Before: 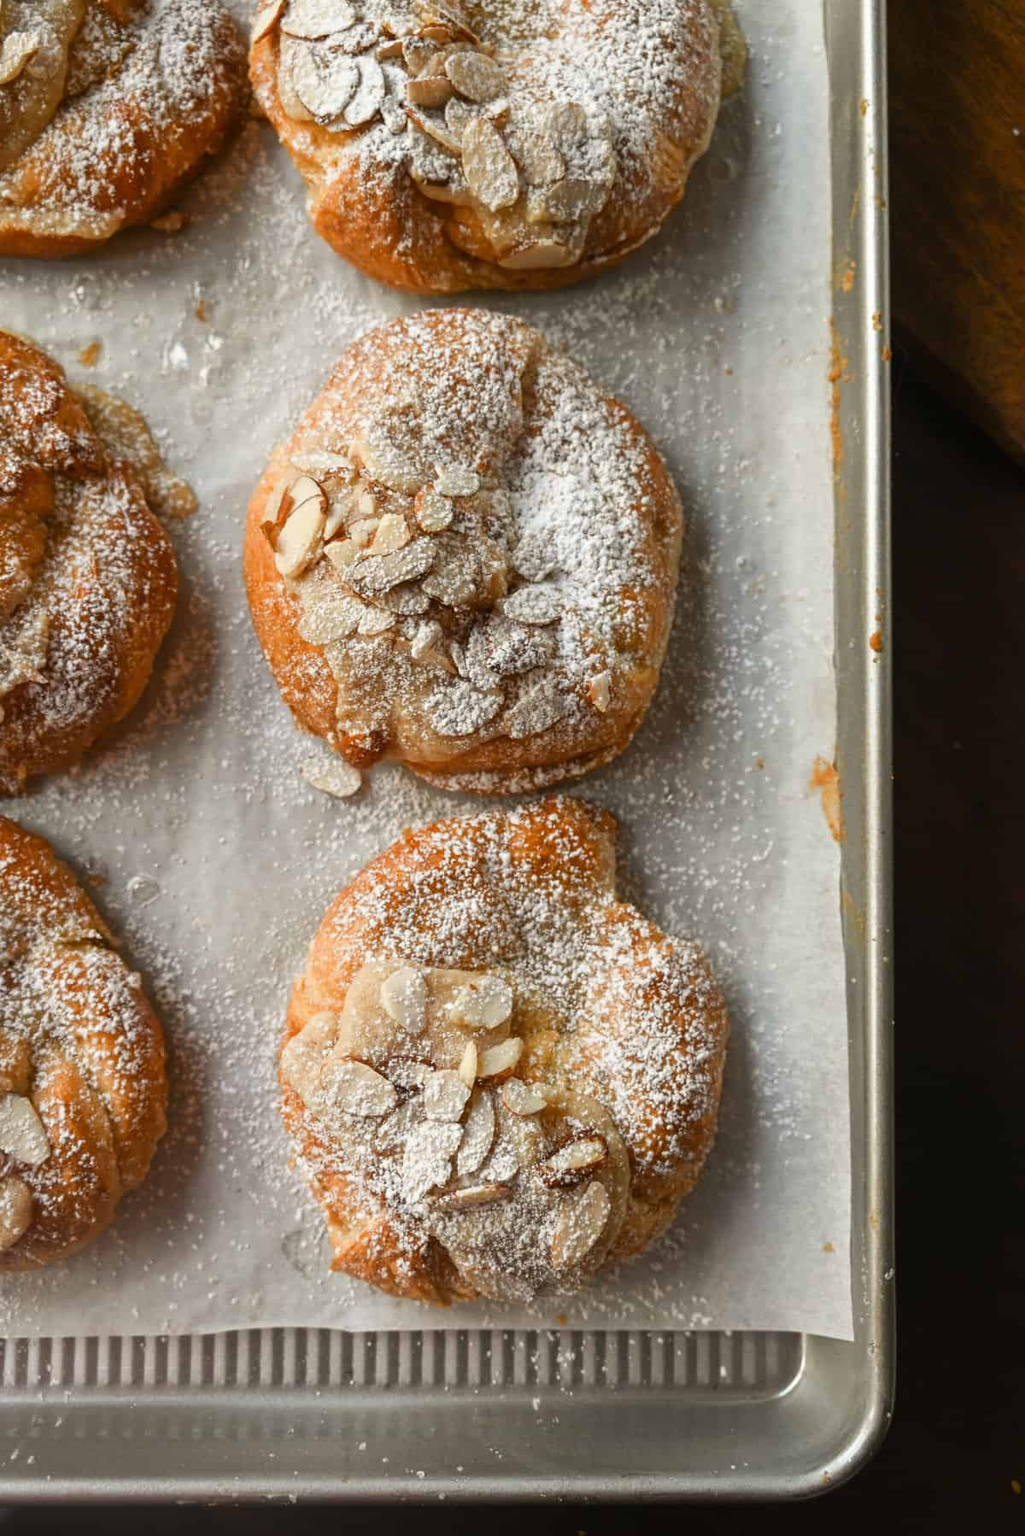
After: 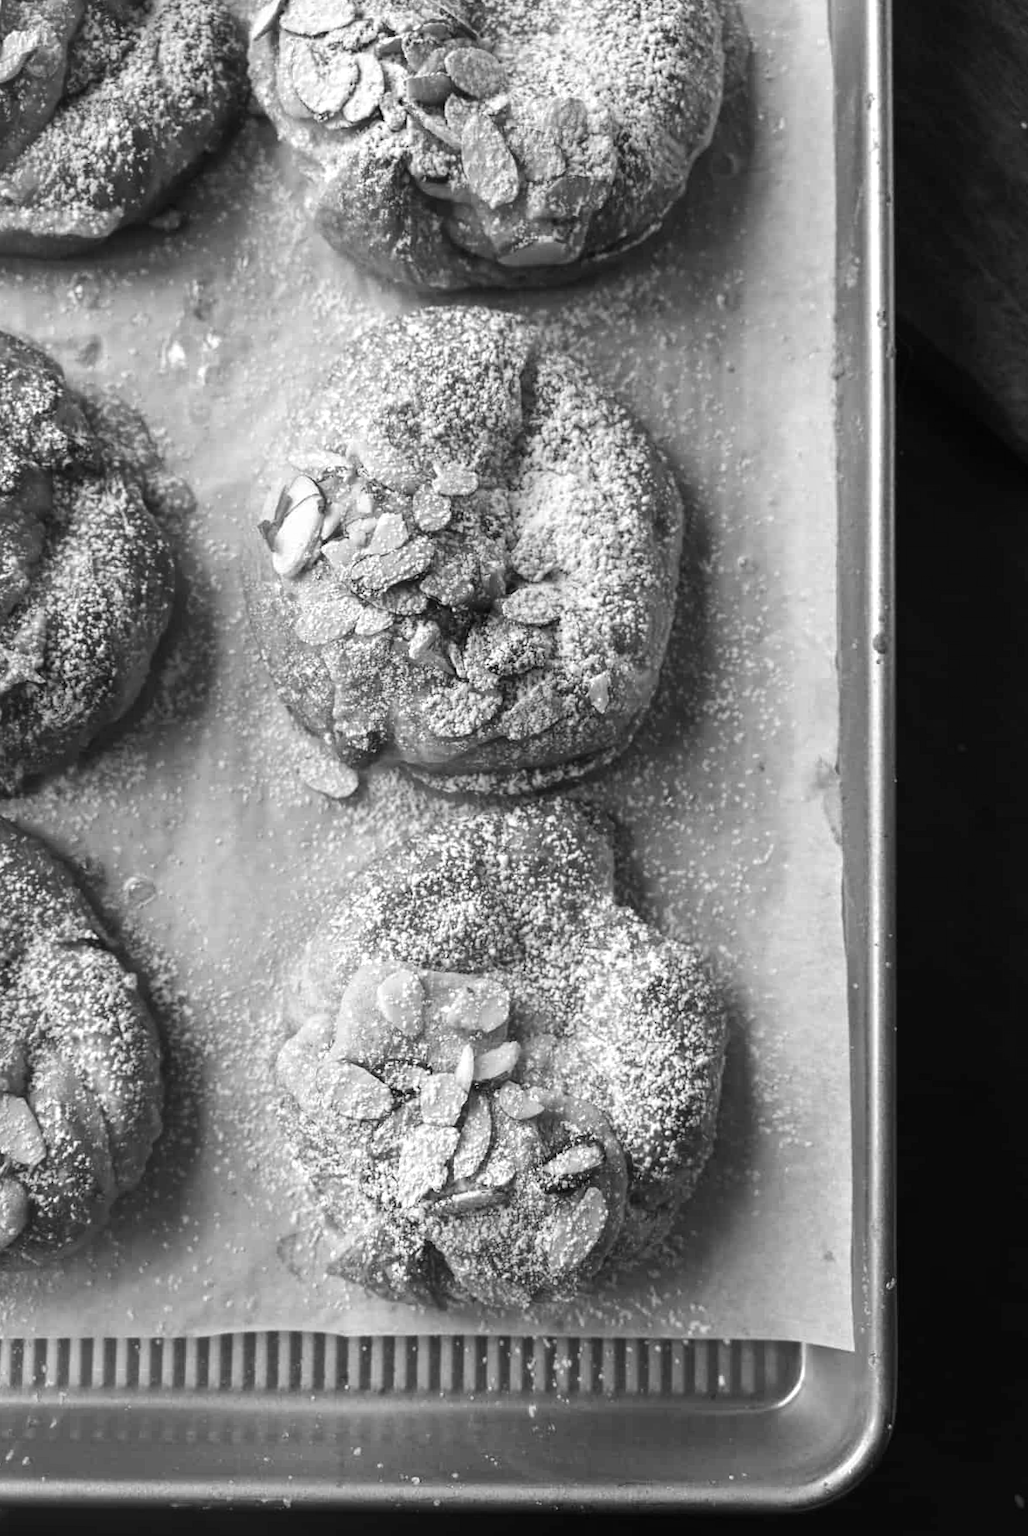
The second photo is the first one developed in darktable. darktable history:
tone equalizer: -8 EV -0.417 EV, -7 EV -0.389 EV, -6 EV -0.333 EV, -5 EV -0.222 EV, -3 EV 0.222 EV, -2 EV 0.333 EV, -1 EV 0.389 EV, +0 EV 0.417 EV, edges refinement/feathering 500, mask exposure compensation -1.57 EV, preserve details no
monochrome: a 26.22, b 42.67, size 0.8
rotate and perspective: rotation 0.192°, lens shift (horizontal) -0.015, crop left 0.005, crop right 0.996, crop top 0.006, crop bottom 0.99
